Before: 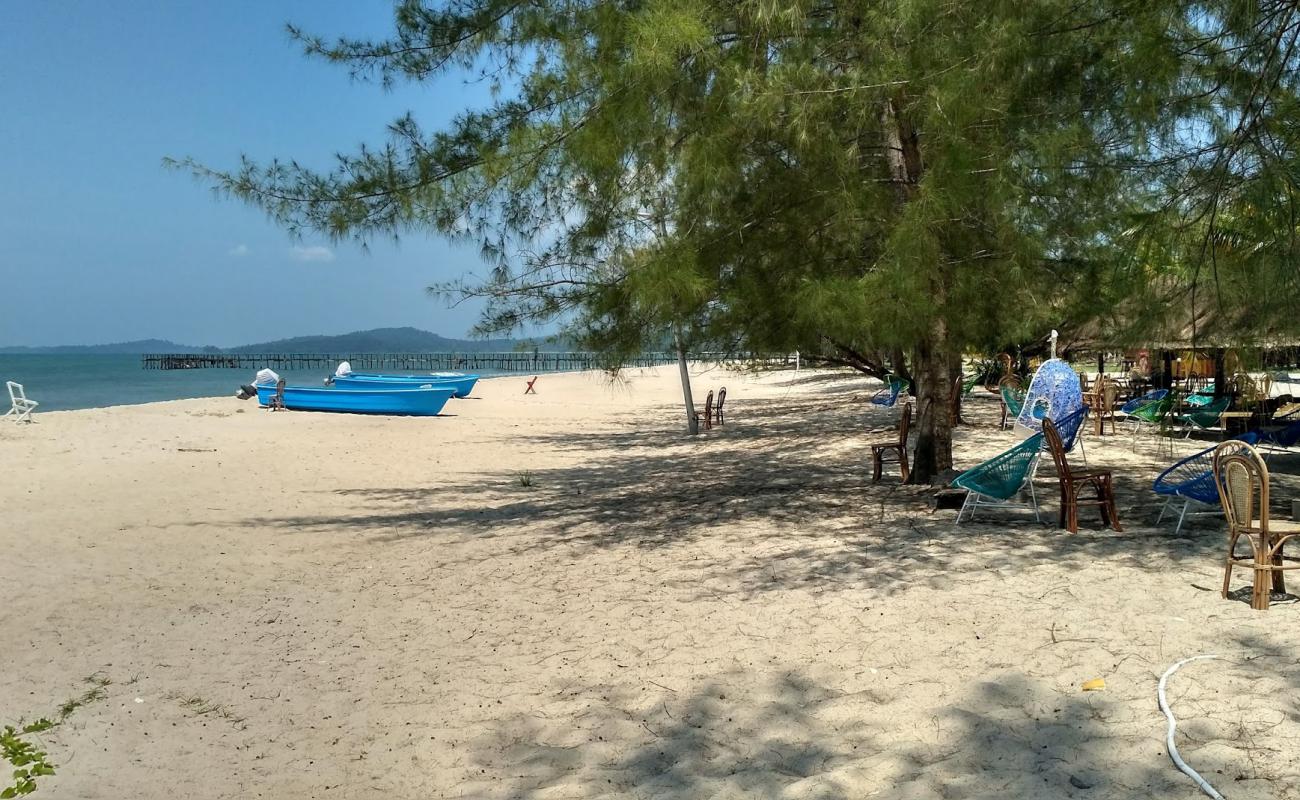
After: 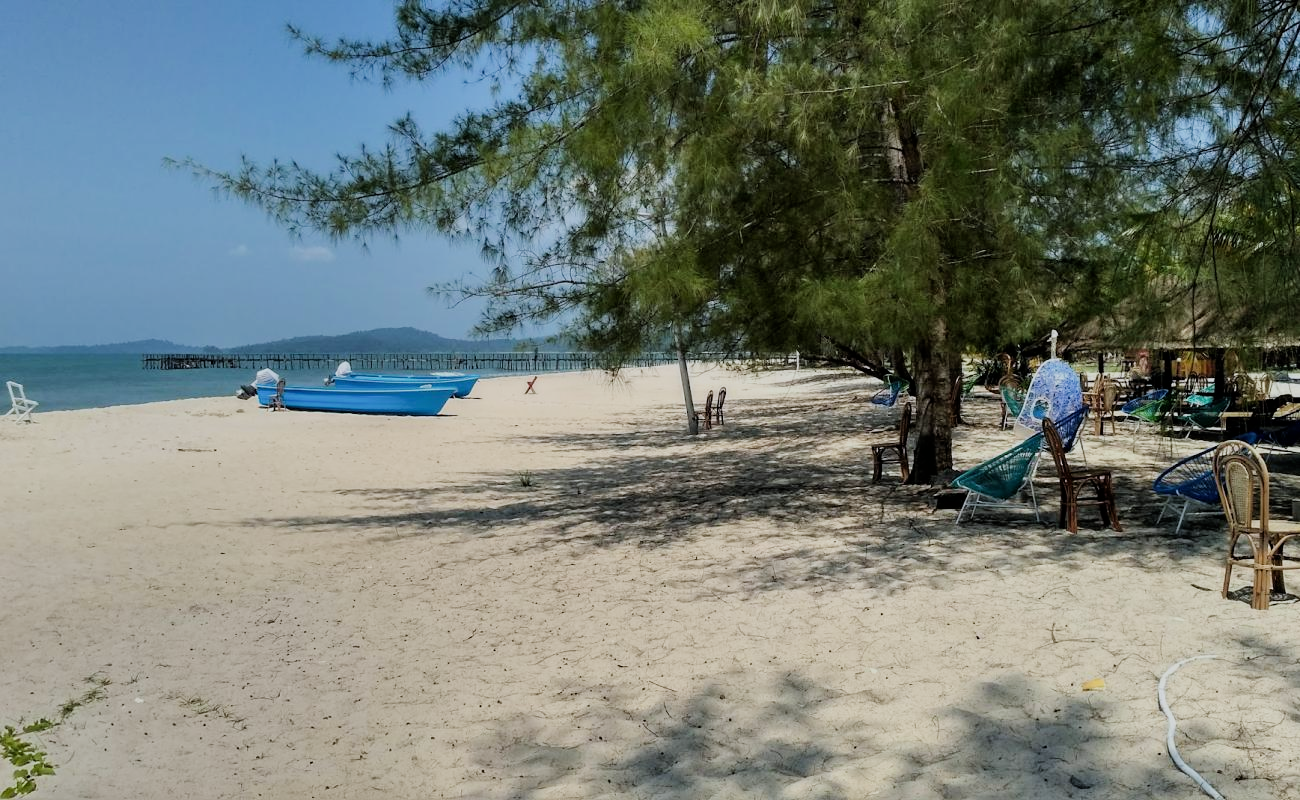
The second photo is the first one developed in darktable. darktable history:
filmic rgb: black relative exposure -7.65 EV, white relative exposure 4.56 EV, hardness 3.61, contrast 1.05
white balance: red 0.98, blue 1.034
